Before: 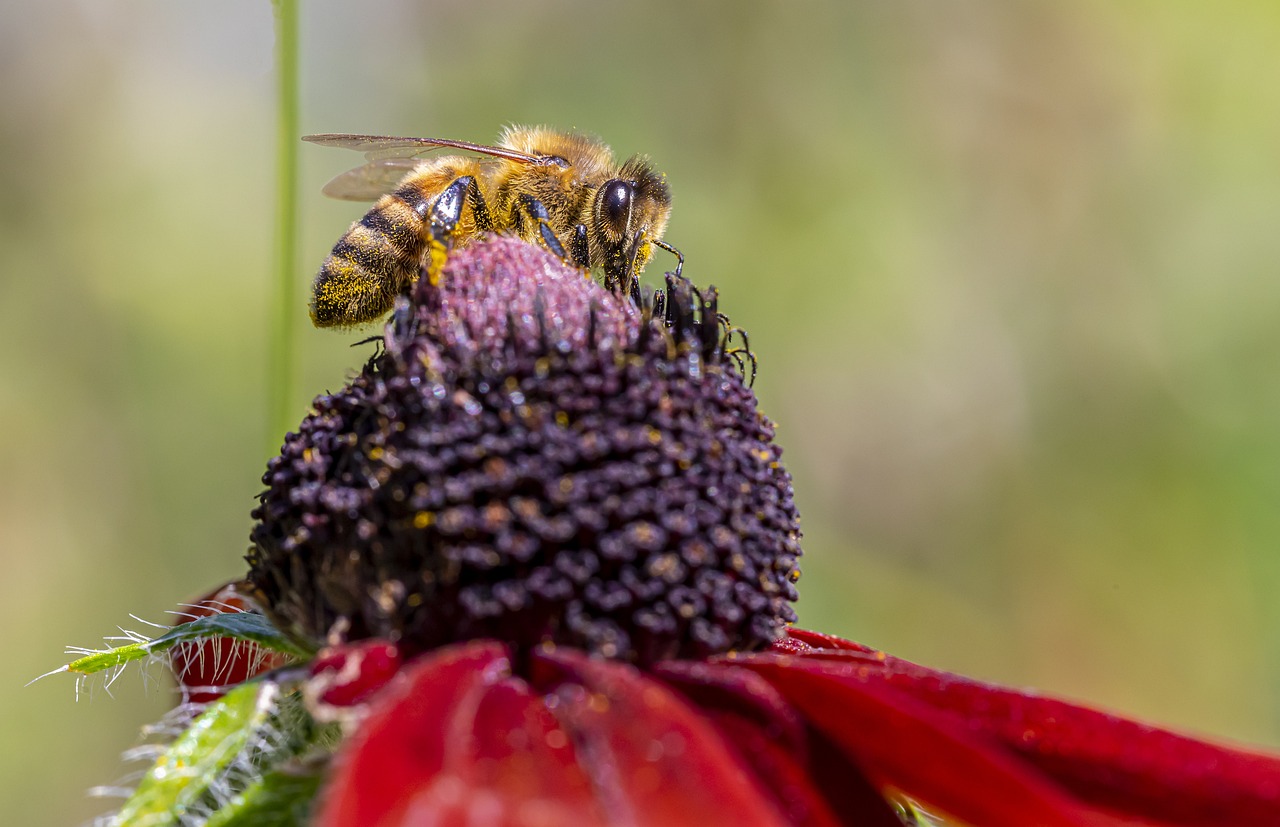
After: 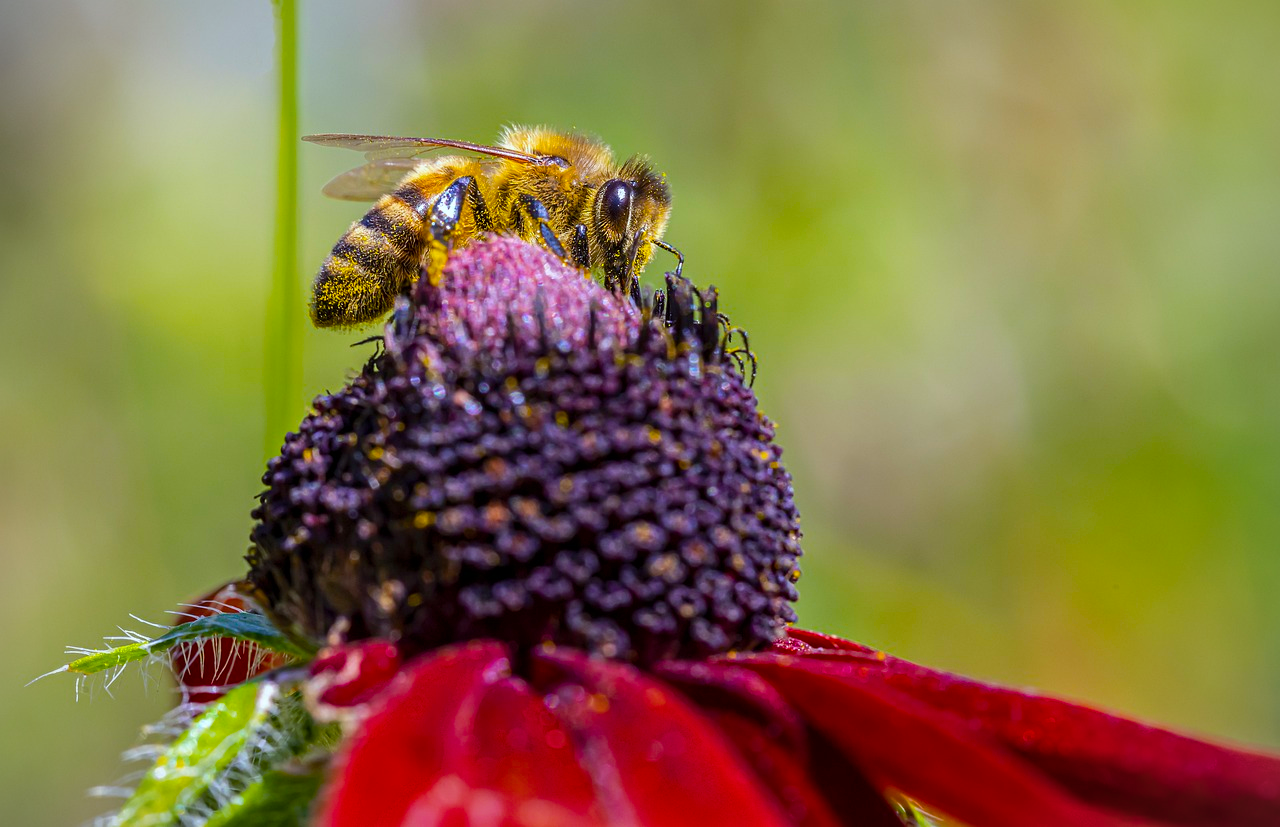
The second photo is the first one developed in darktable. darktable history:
color balance rgb: linear chroma grading › global chroma 15%, perceptual saturation grading › global saturation 30%
color calibration: output R [1.003, 0.027, -0.041, 0], output G [-0.018, 1.043, -0.038, 0], output B [0.071, -0.086, 1.017, 0], illuminant as shot in camera, x 0.359, y 0.362, temperature 4570.54 K
vignetting: fall-off radius 60.65%
